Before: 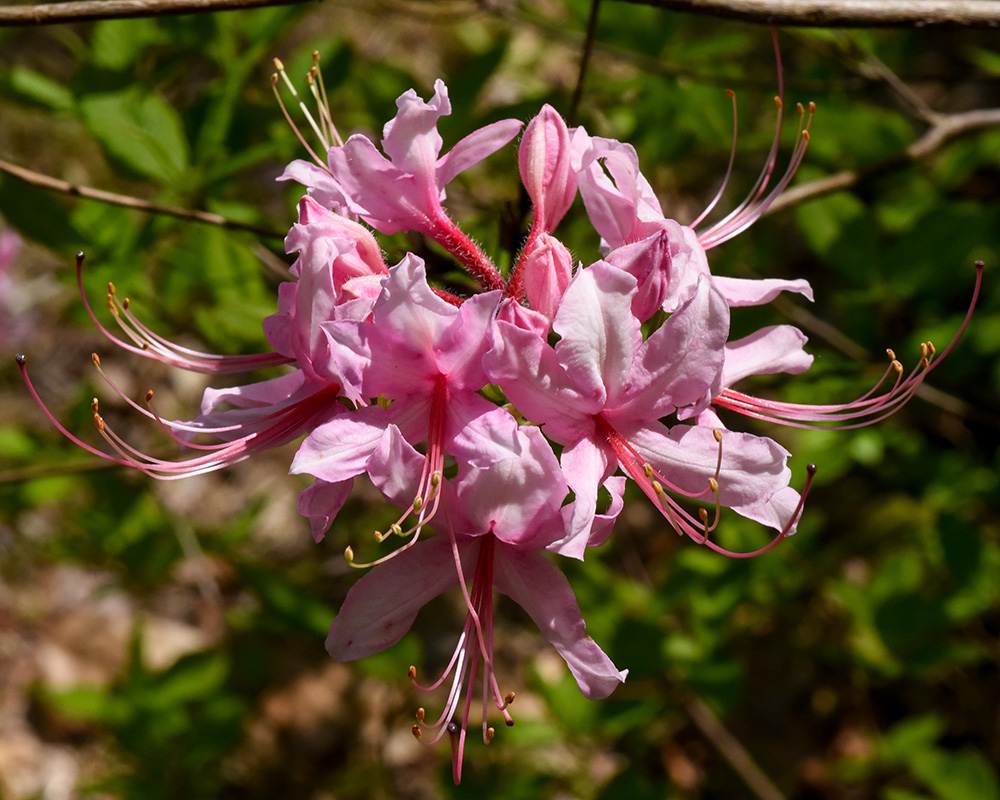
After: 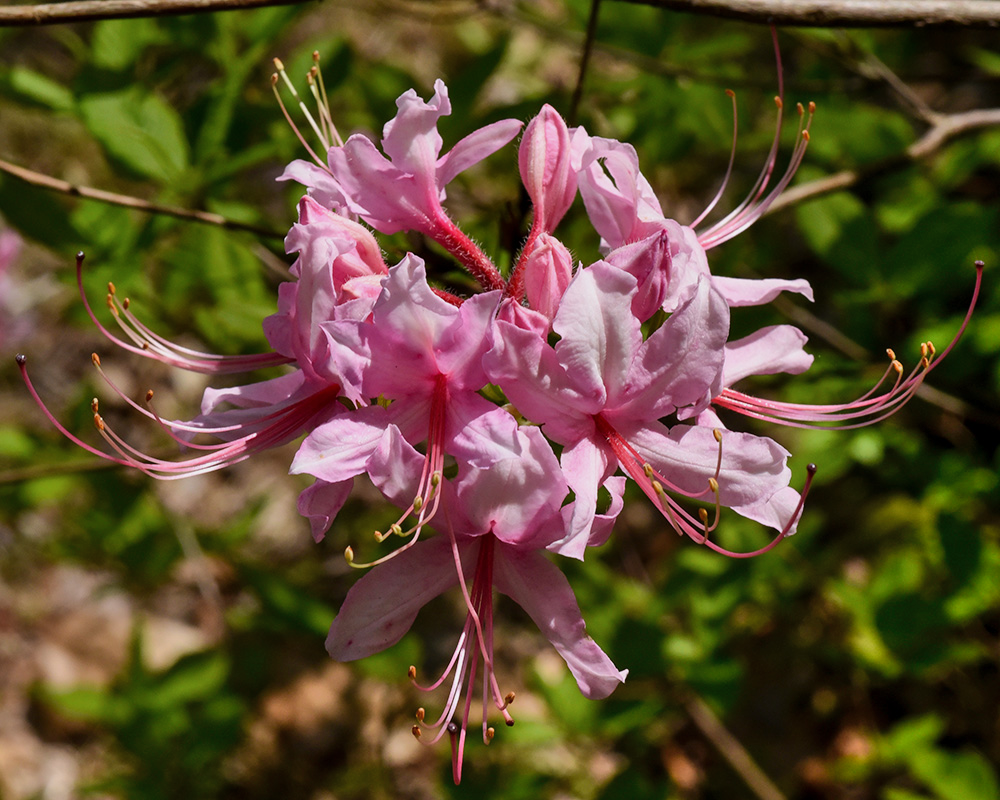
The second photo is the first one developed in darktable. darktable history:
exposure: exposure -0.242 EV, compensate highlight preservation false
shadows and highlights: soften with gaussian
